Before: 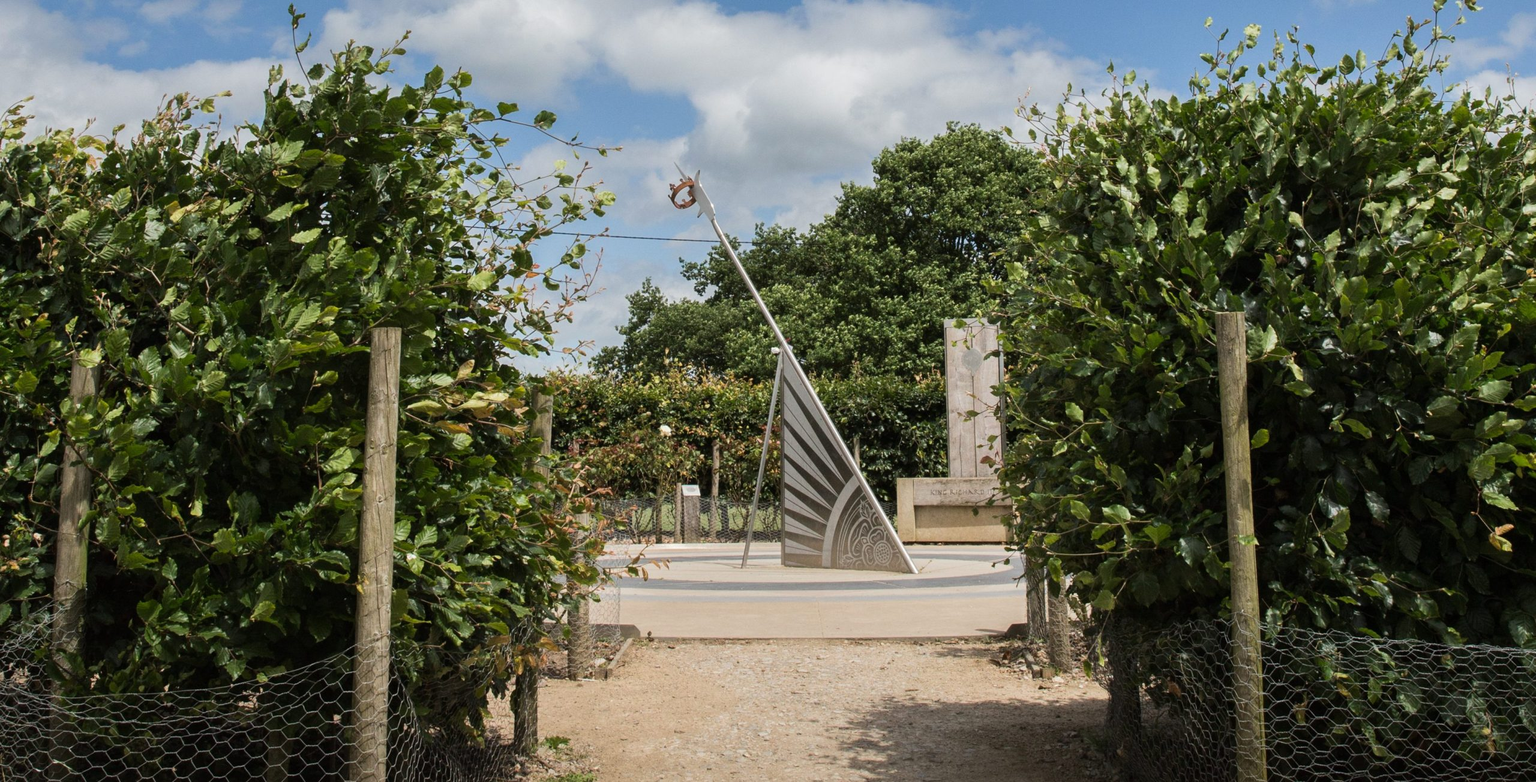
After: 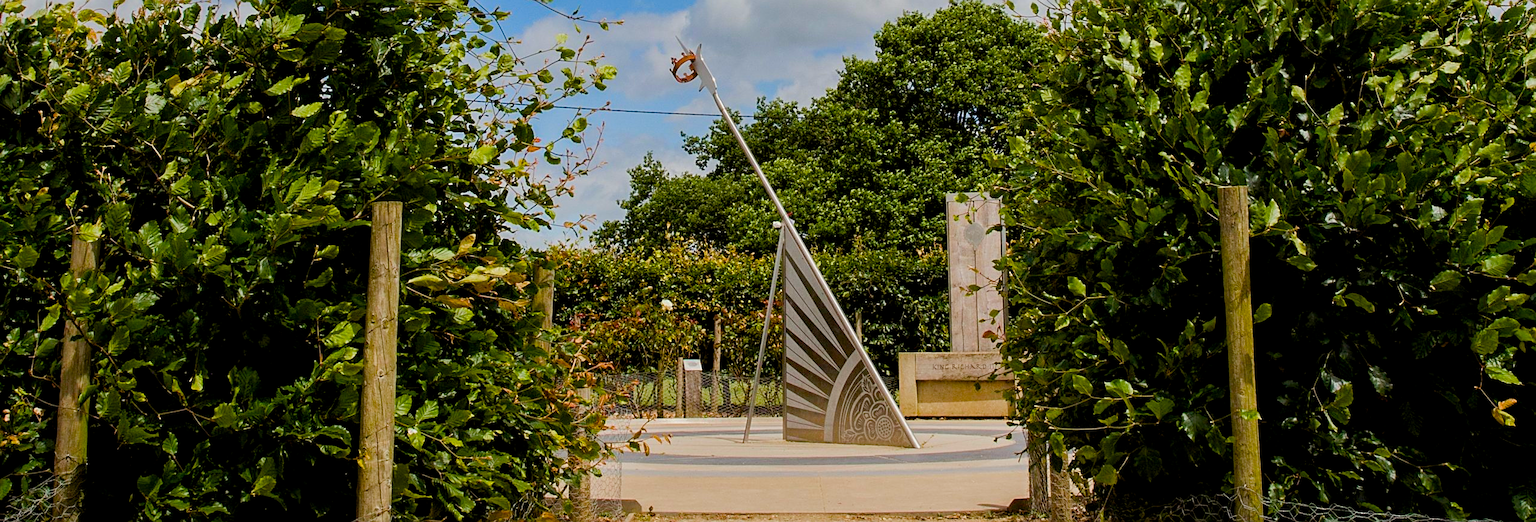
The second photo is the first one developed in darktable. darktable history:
color balance rgb: power › chroma 0.319%, power › hue 24.96°, perceptual saturation grading › global saturation 39.577%, perceptual saturation grading › highlights -24.835%, perceptual saturation grading › mid-tones 34.71%, perceptual saturation grading › shadows 36.042%, global vibrance 20%
levels: levels [0, 0.435, 0.917]
crop: top 16.23%, bottom 16.707%
sharpen: on, module defaults
exposure: black level correction 0.009, exposure -0.668 EV, compensate exposure bias true, compensate highlight preservation false
